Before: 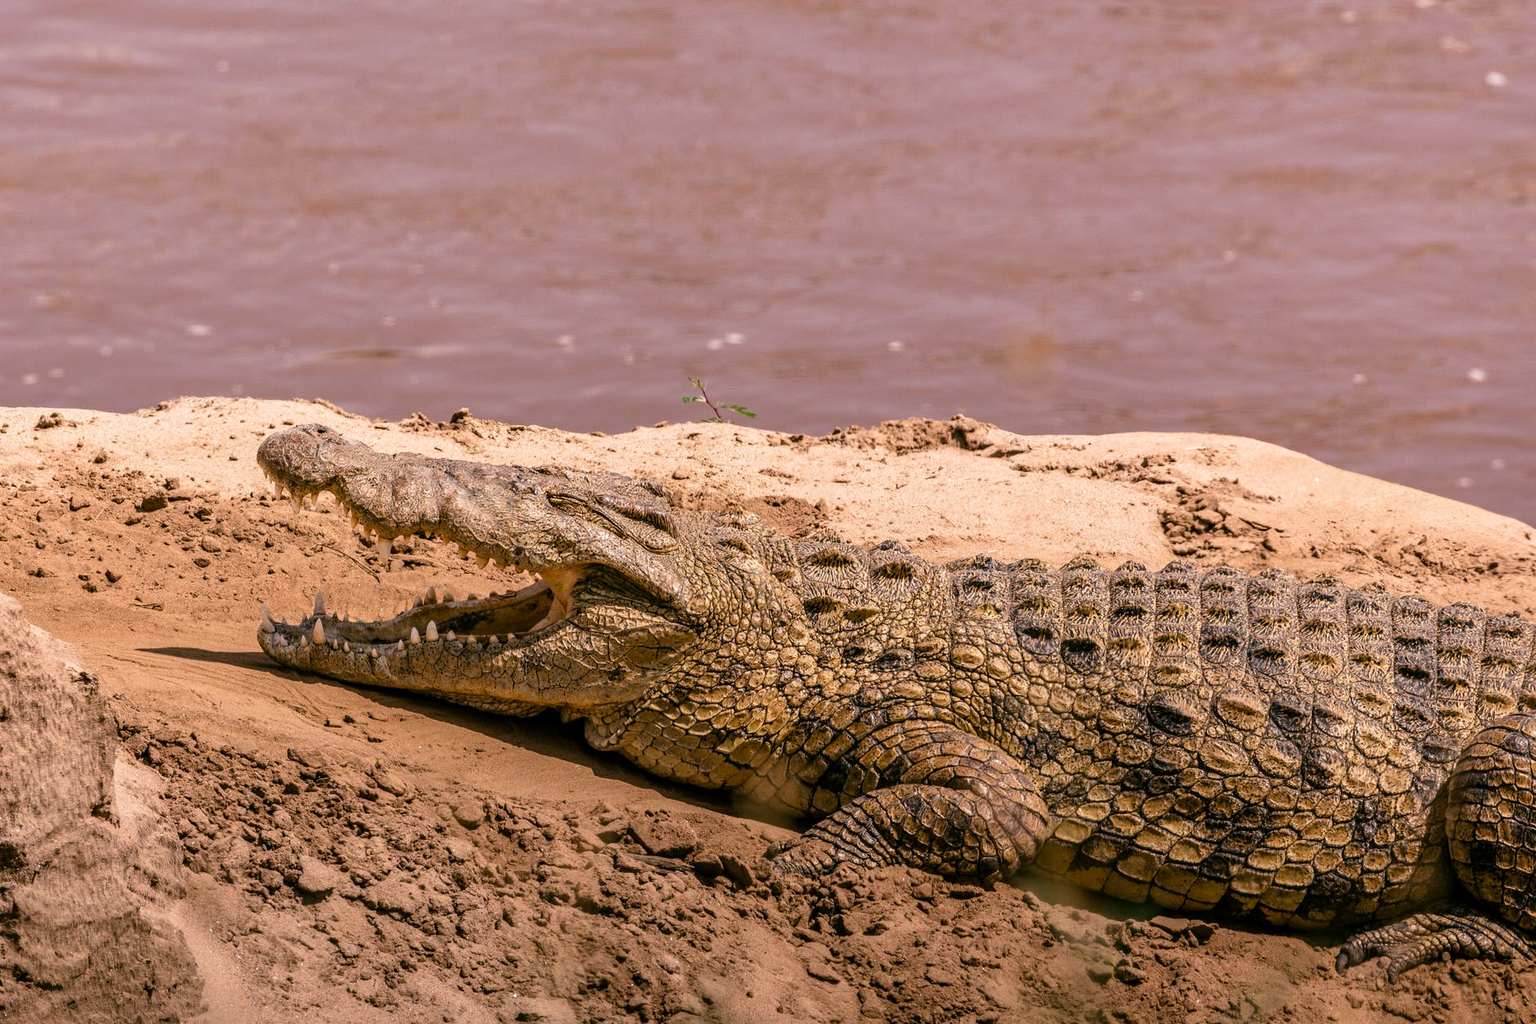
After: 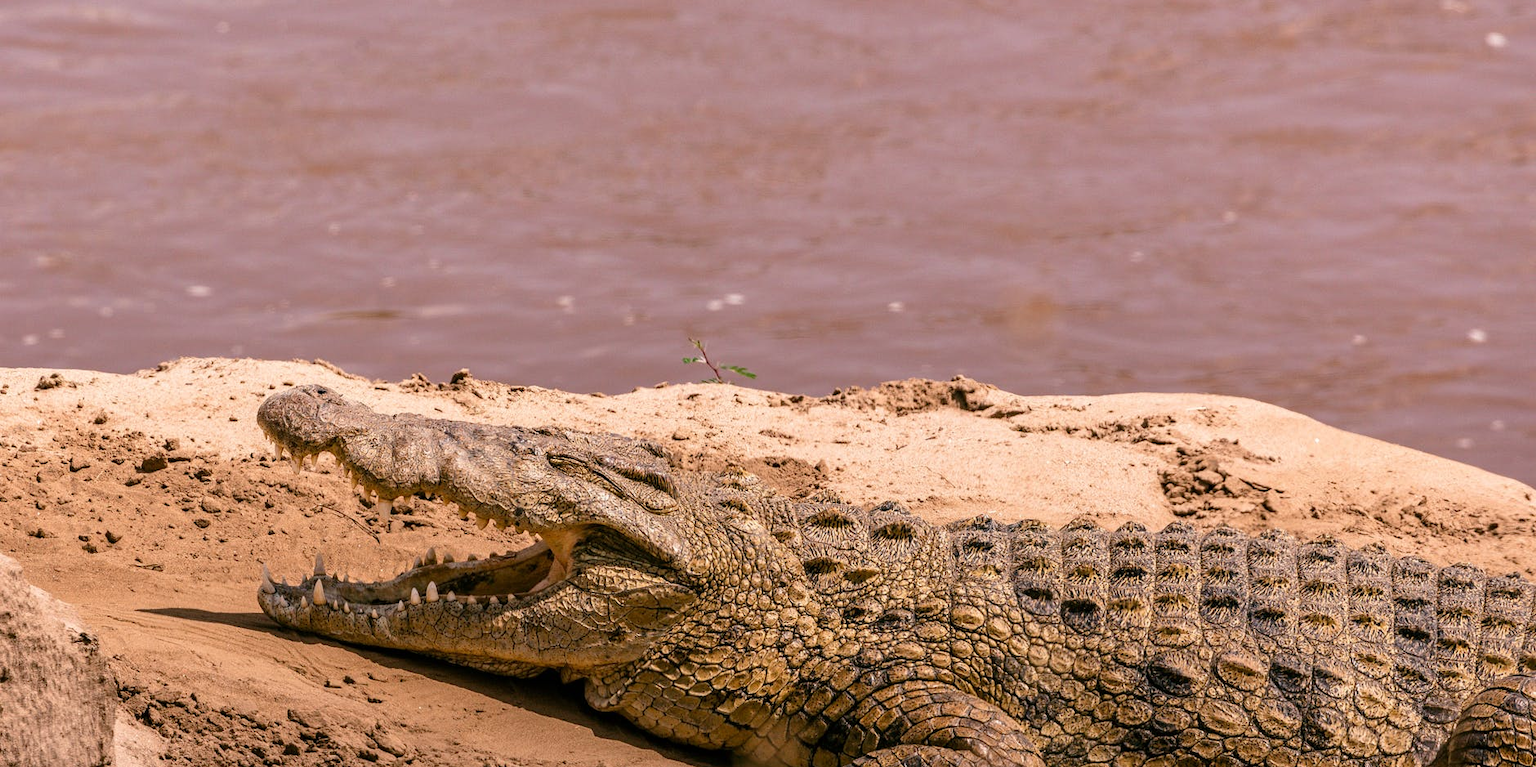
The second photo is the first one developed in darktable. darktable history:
crop: top 3.89%, bottom 21.148%
